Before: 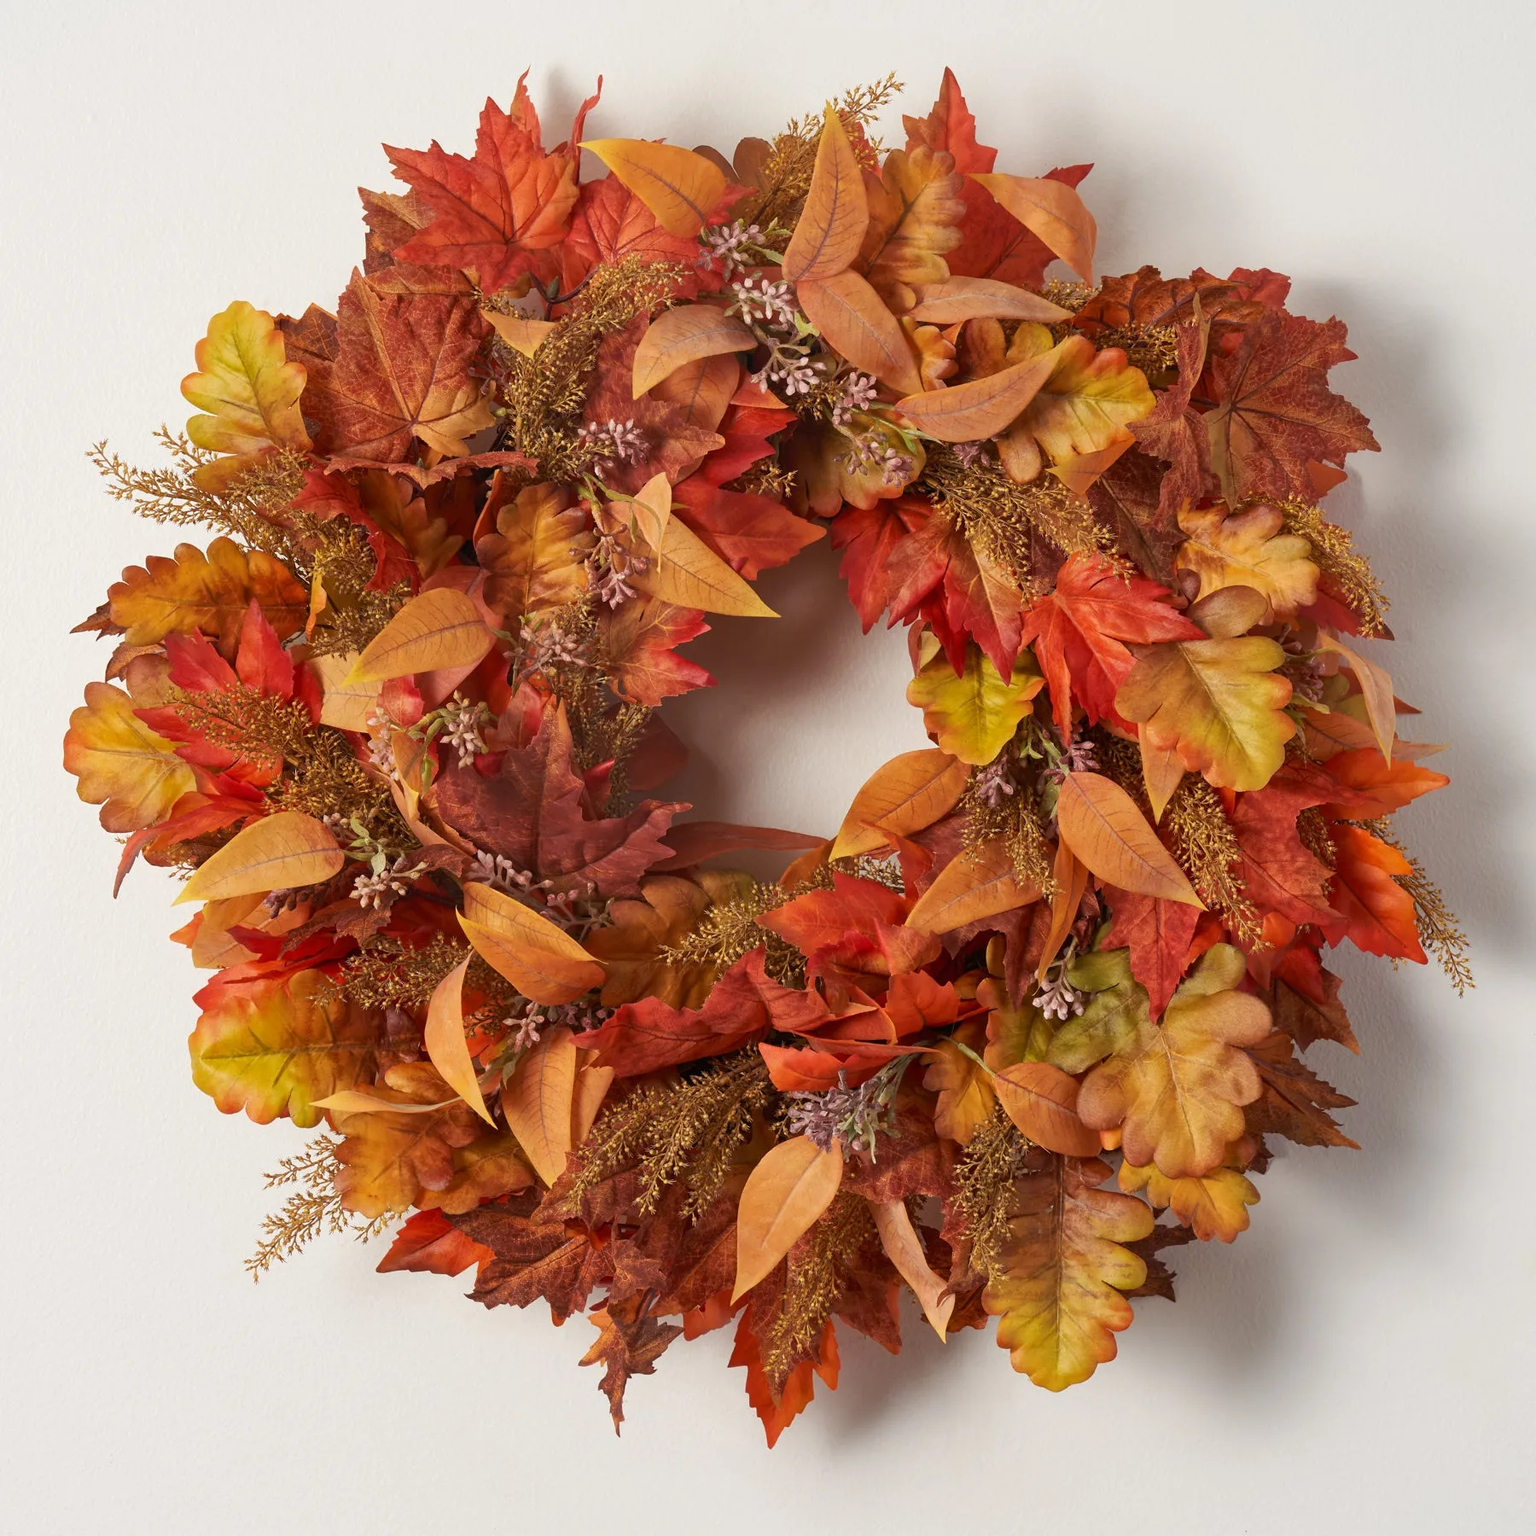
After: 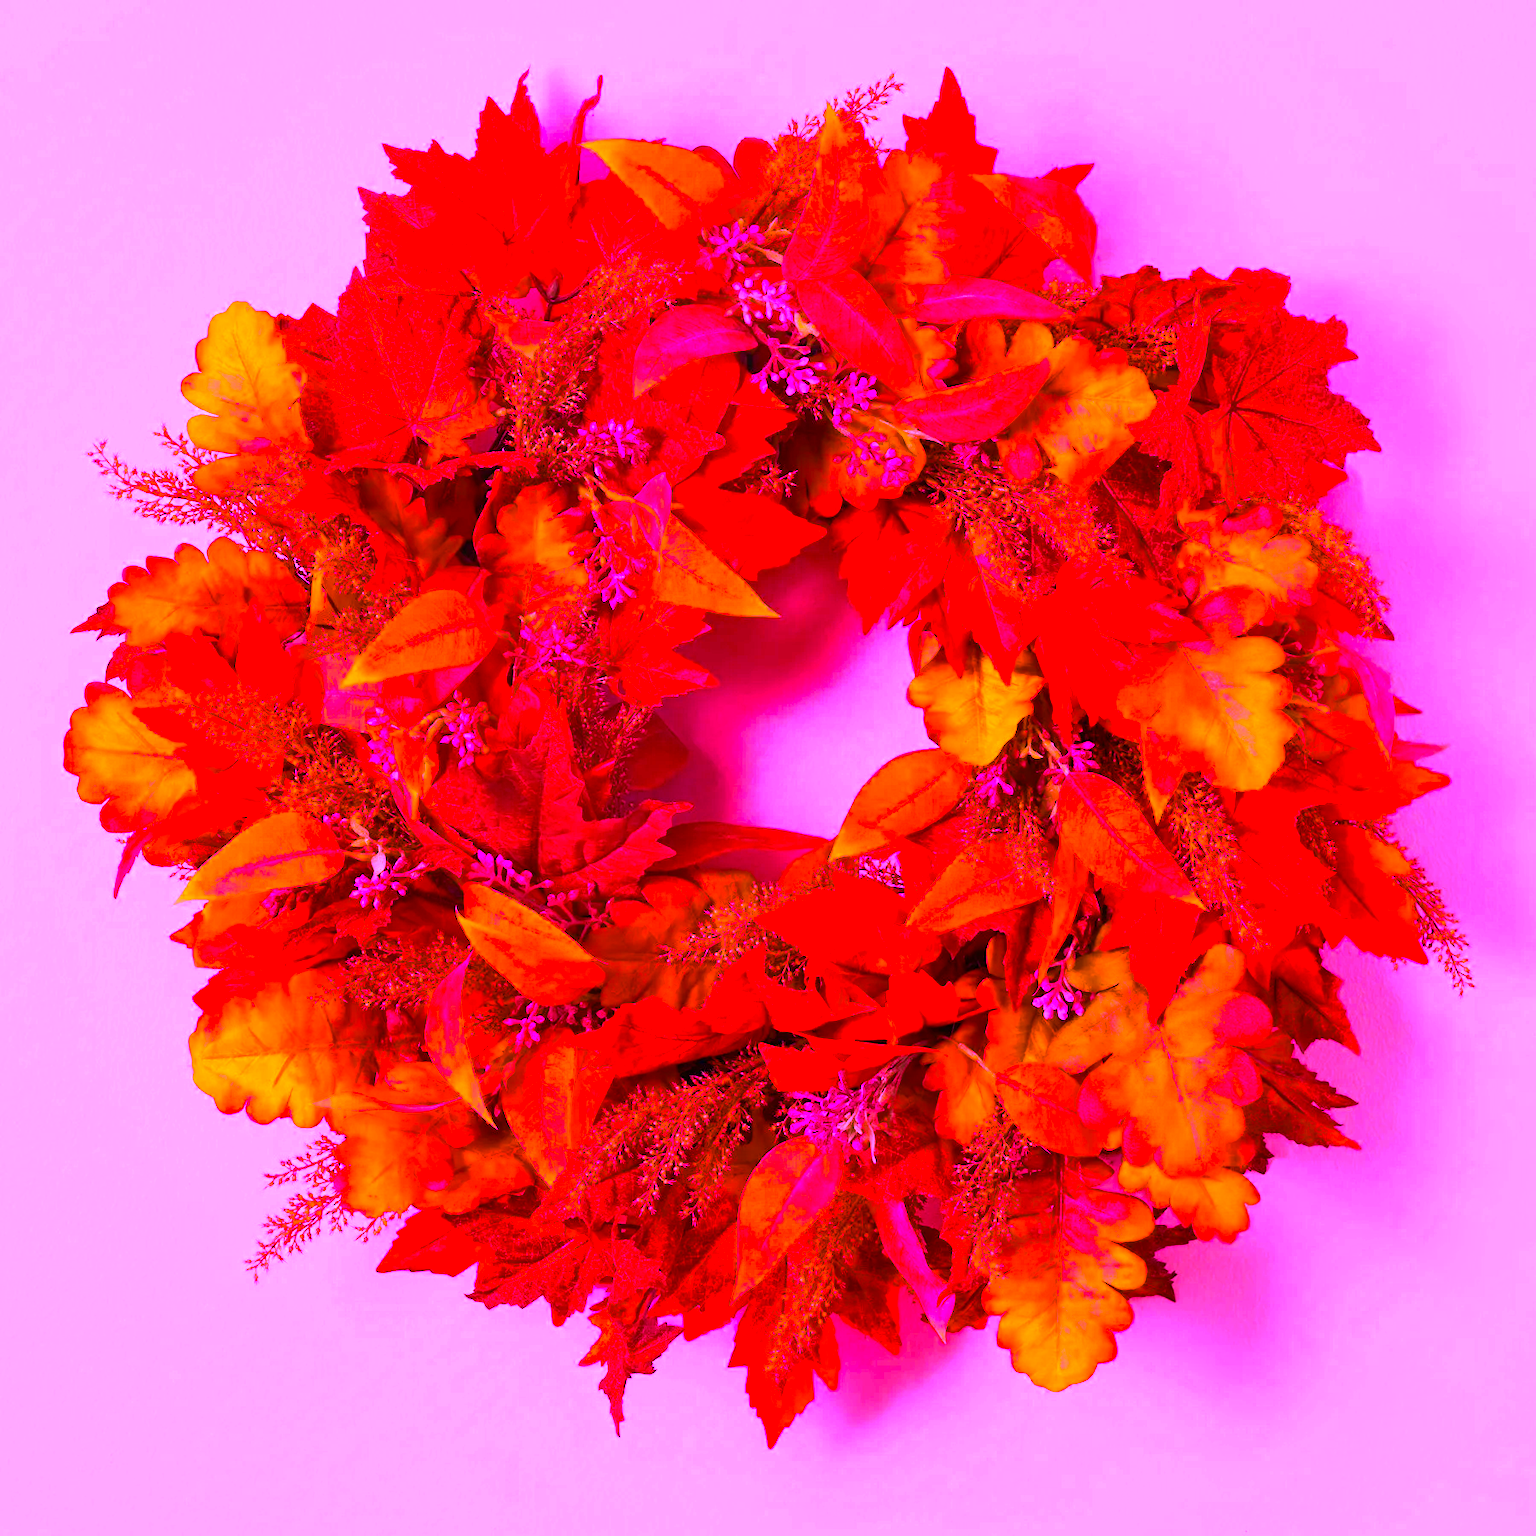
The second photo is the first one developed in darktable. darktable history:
white balance: red 1.91, blue 1.727
color balance rgb: linear chroma grading › global chroma 9%, perceptual saturation grading › global saturation 36%, perceptual brilliance grading › global brilliance 15%, perceptual brilliance grading › shadows -35%, global vibrance 15%
